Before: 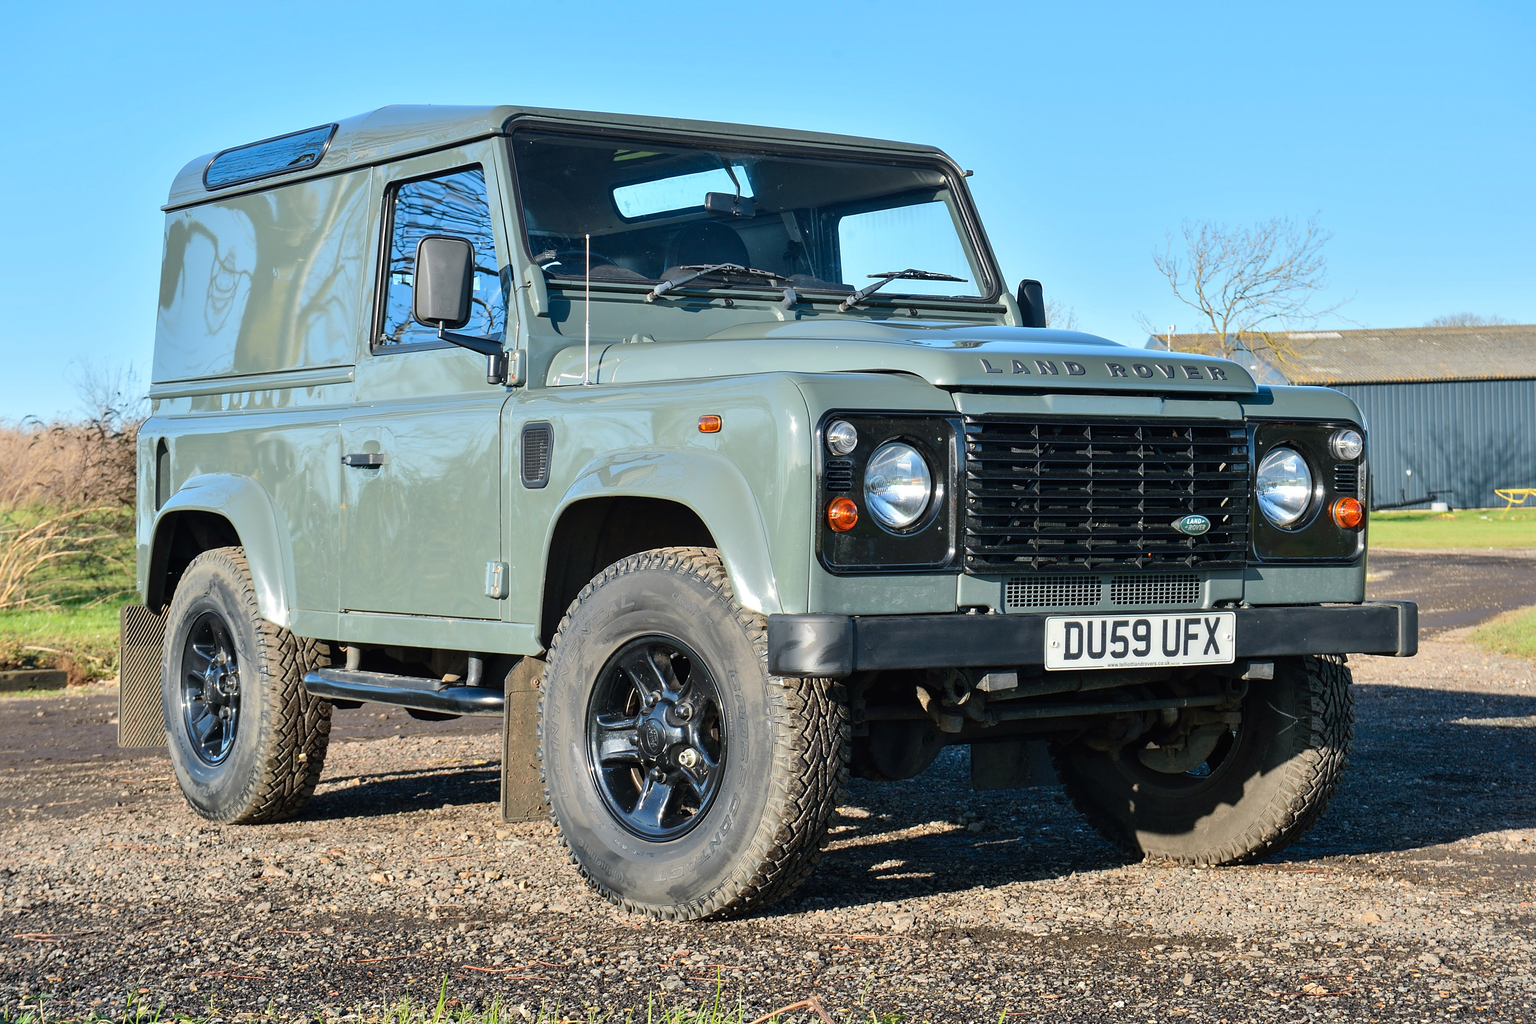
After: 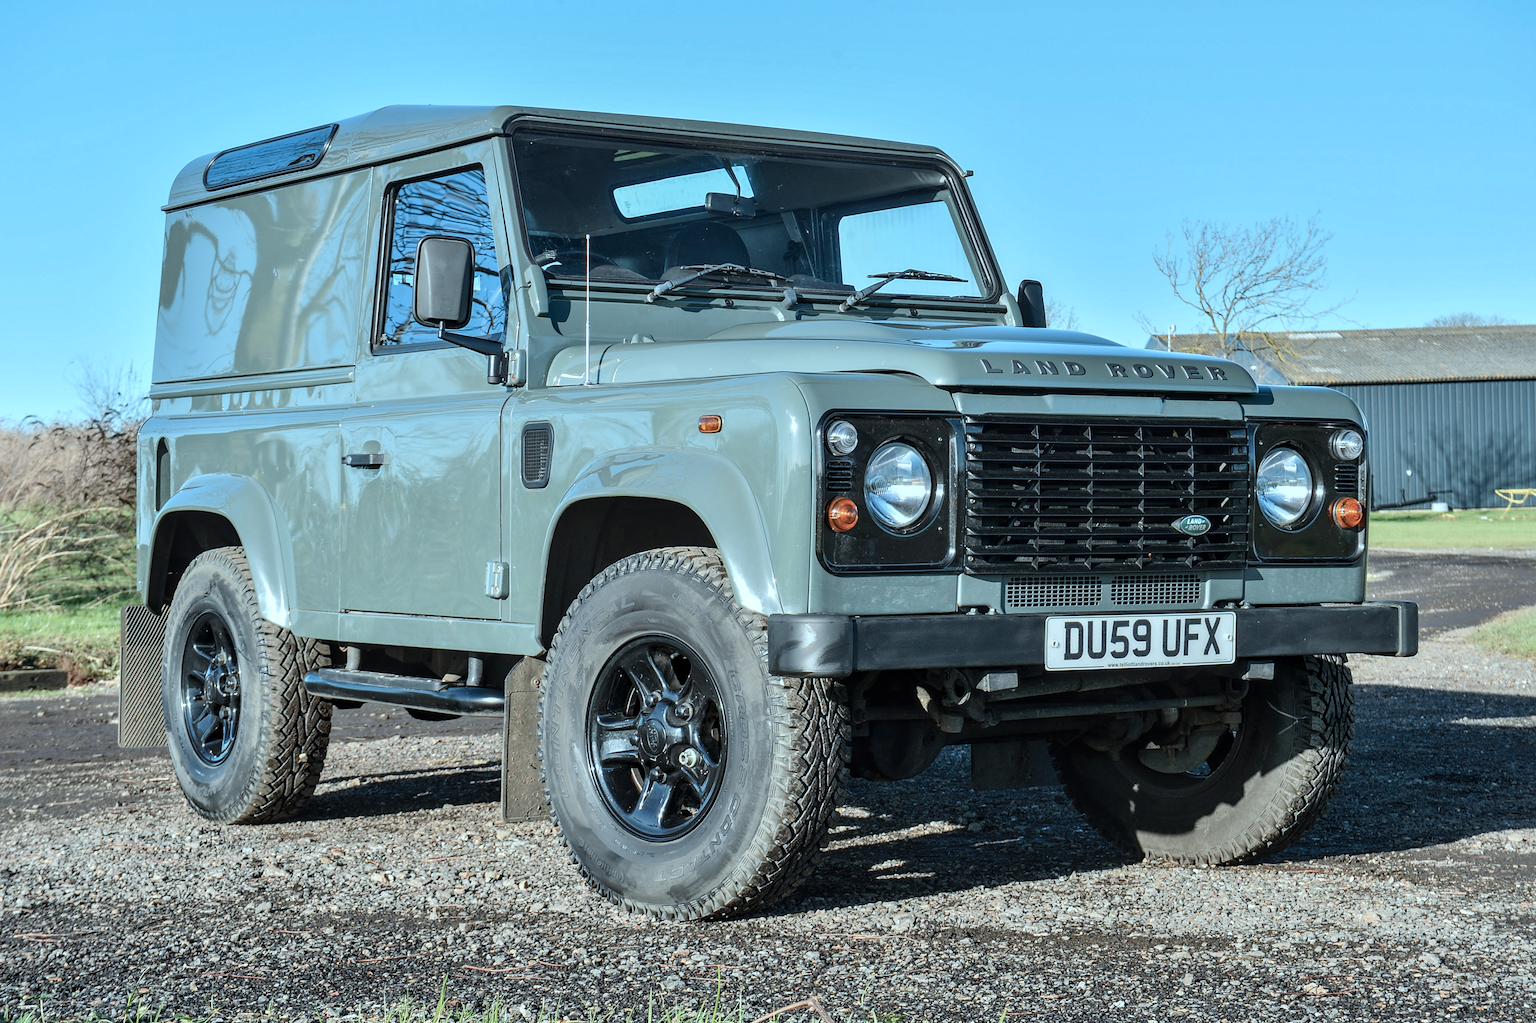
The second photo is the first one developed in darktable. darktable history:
color correction: highlights a* -12.68, highlights b* -17.38, saturation 0.702
levels: levels [0, 0.498, 1]
local contrast: on, module defaults
